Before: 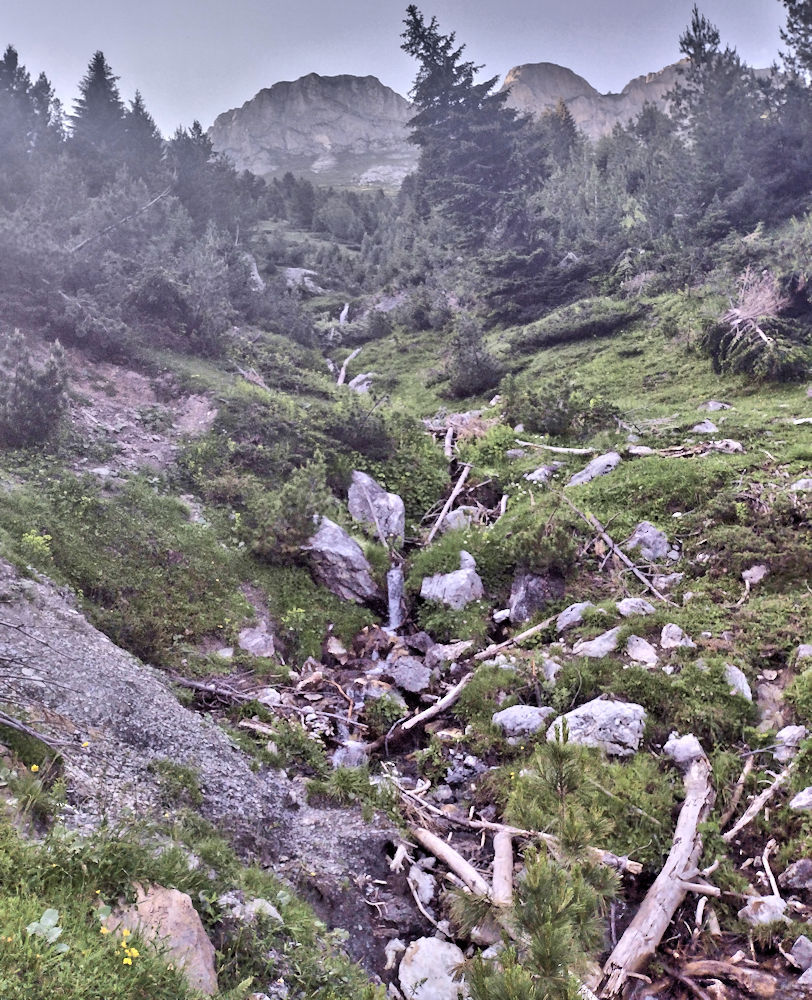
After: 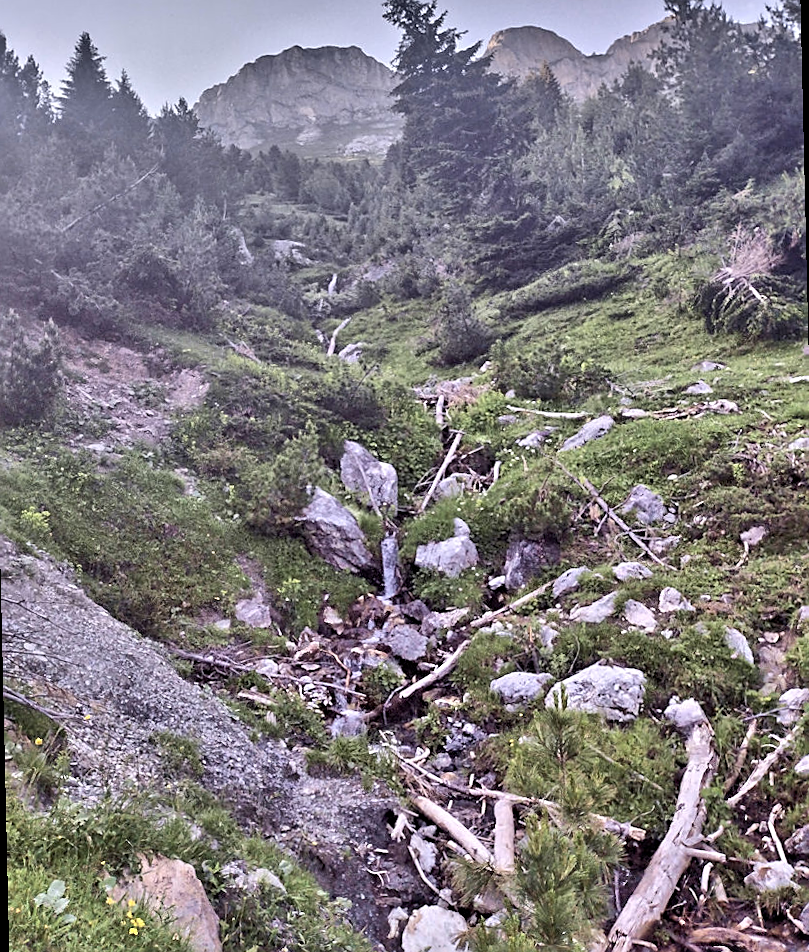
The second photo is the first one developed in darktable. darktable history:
rotate and perspective: rotation -1.32°, lens shift (horizontal) -0.031, crop left 0.015, crop right 0.985, crop top 0.047, crop bottom 0.982
sharpen: on, module defaults
